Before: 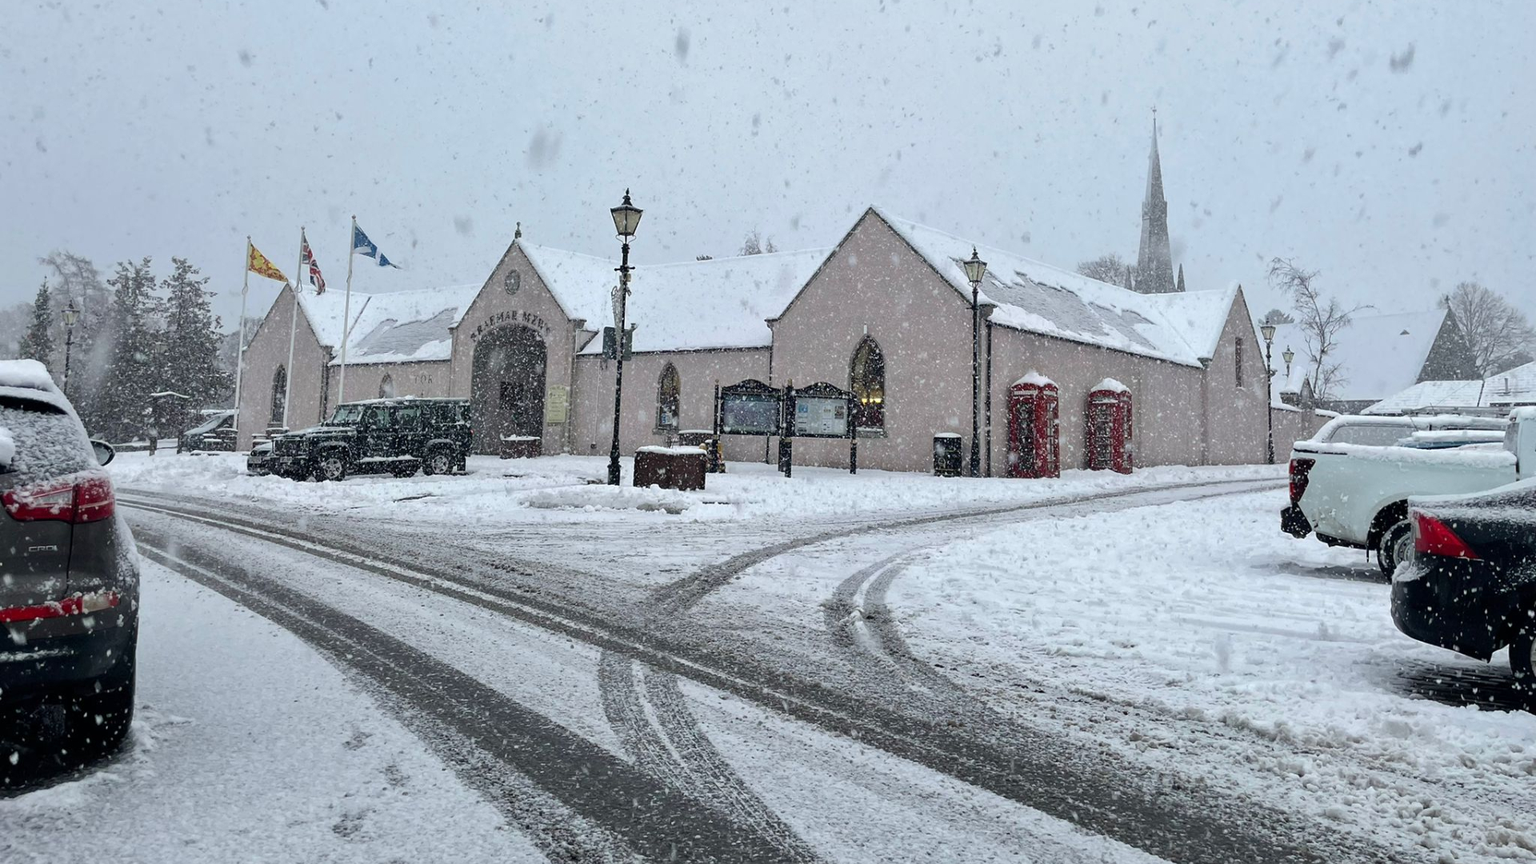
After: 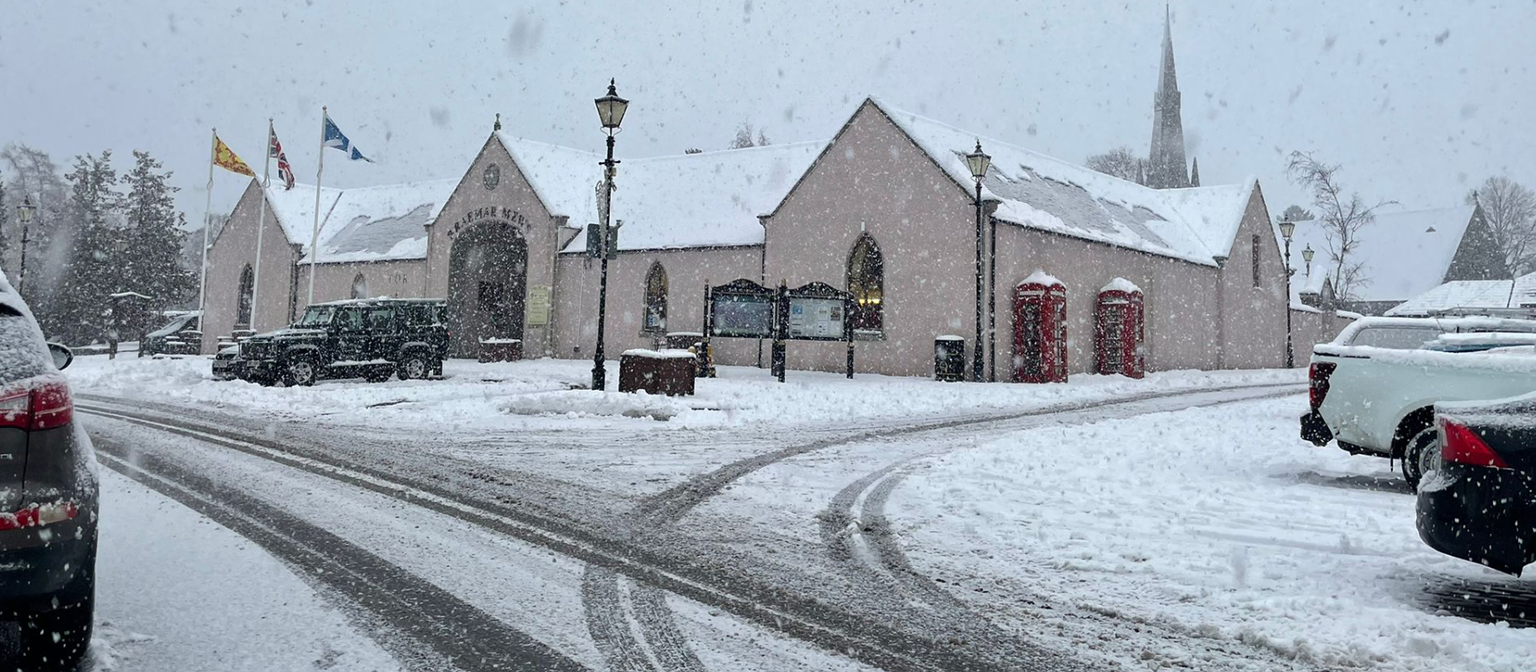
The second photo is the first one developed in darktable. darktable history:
crop and rotate: left 2.991%, top 13.302%, right 1.981%, bottom 12.636%
